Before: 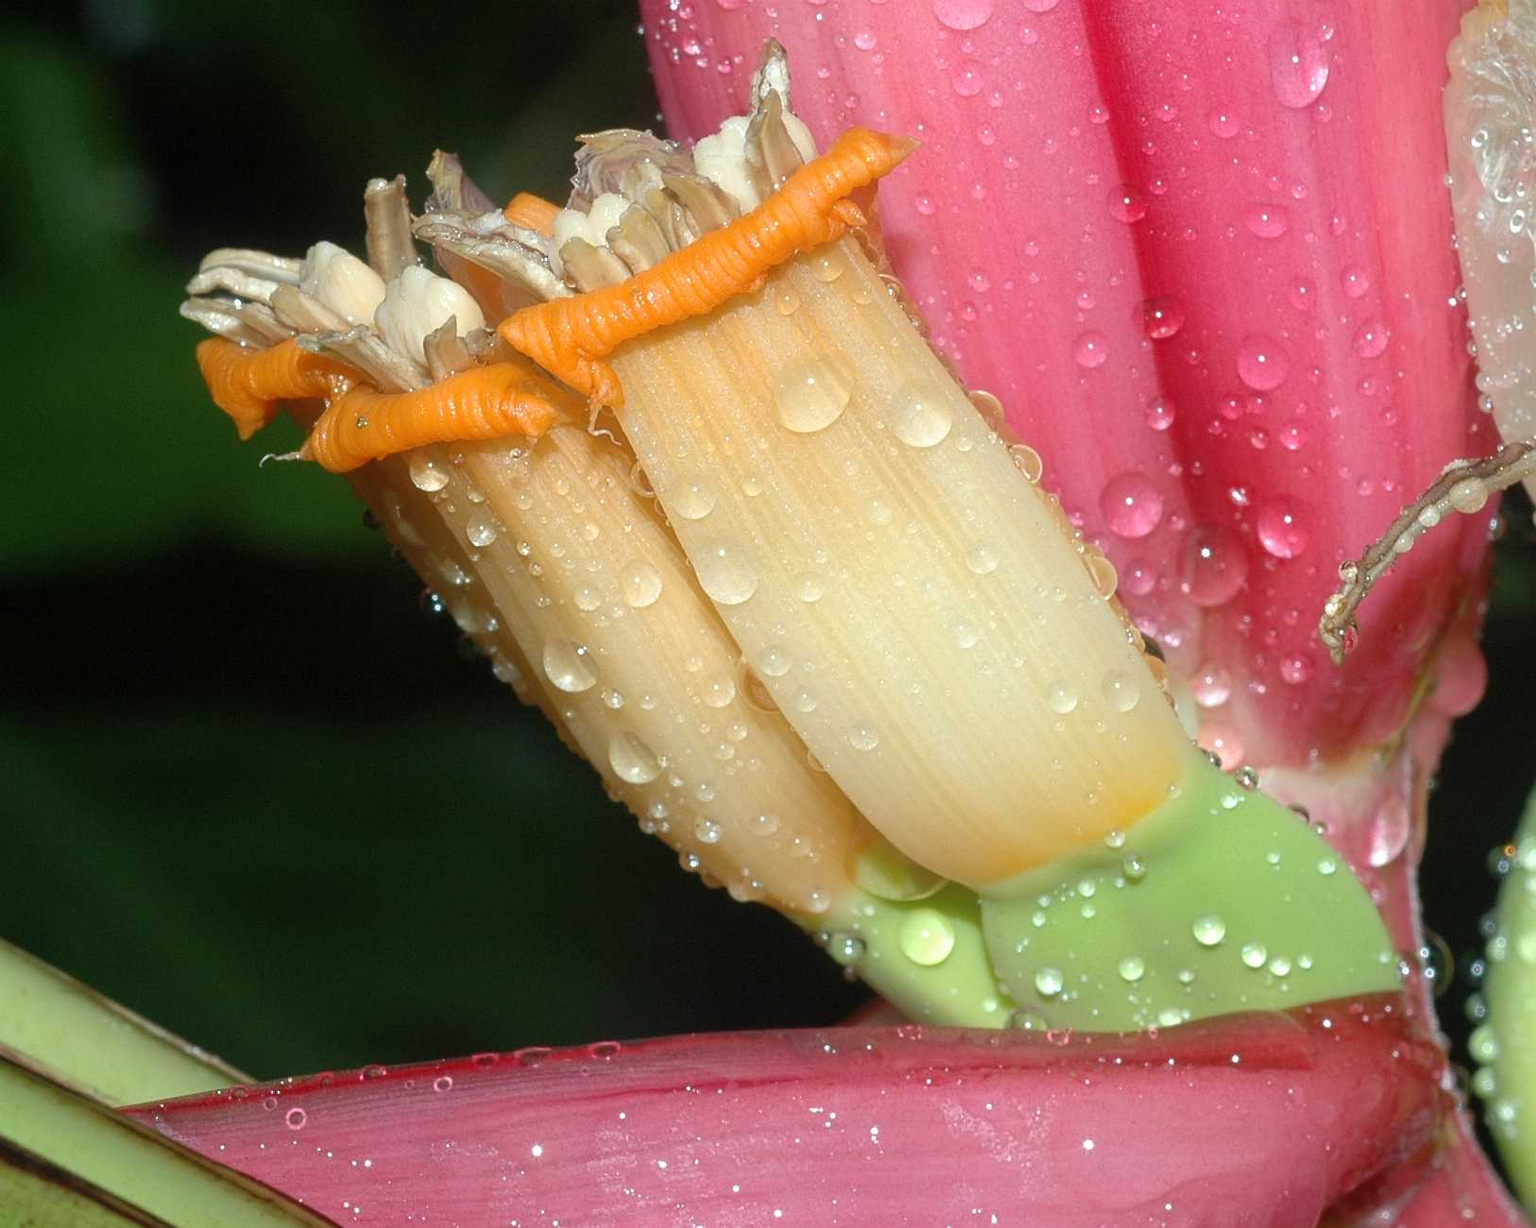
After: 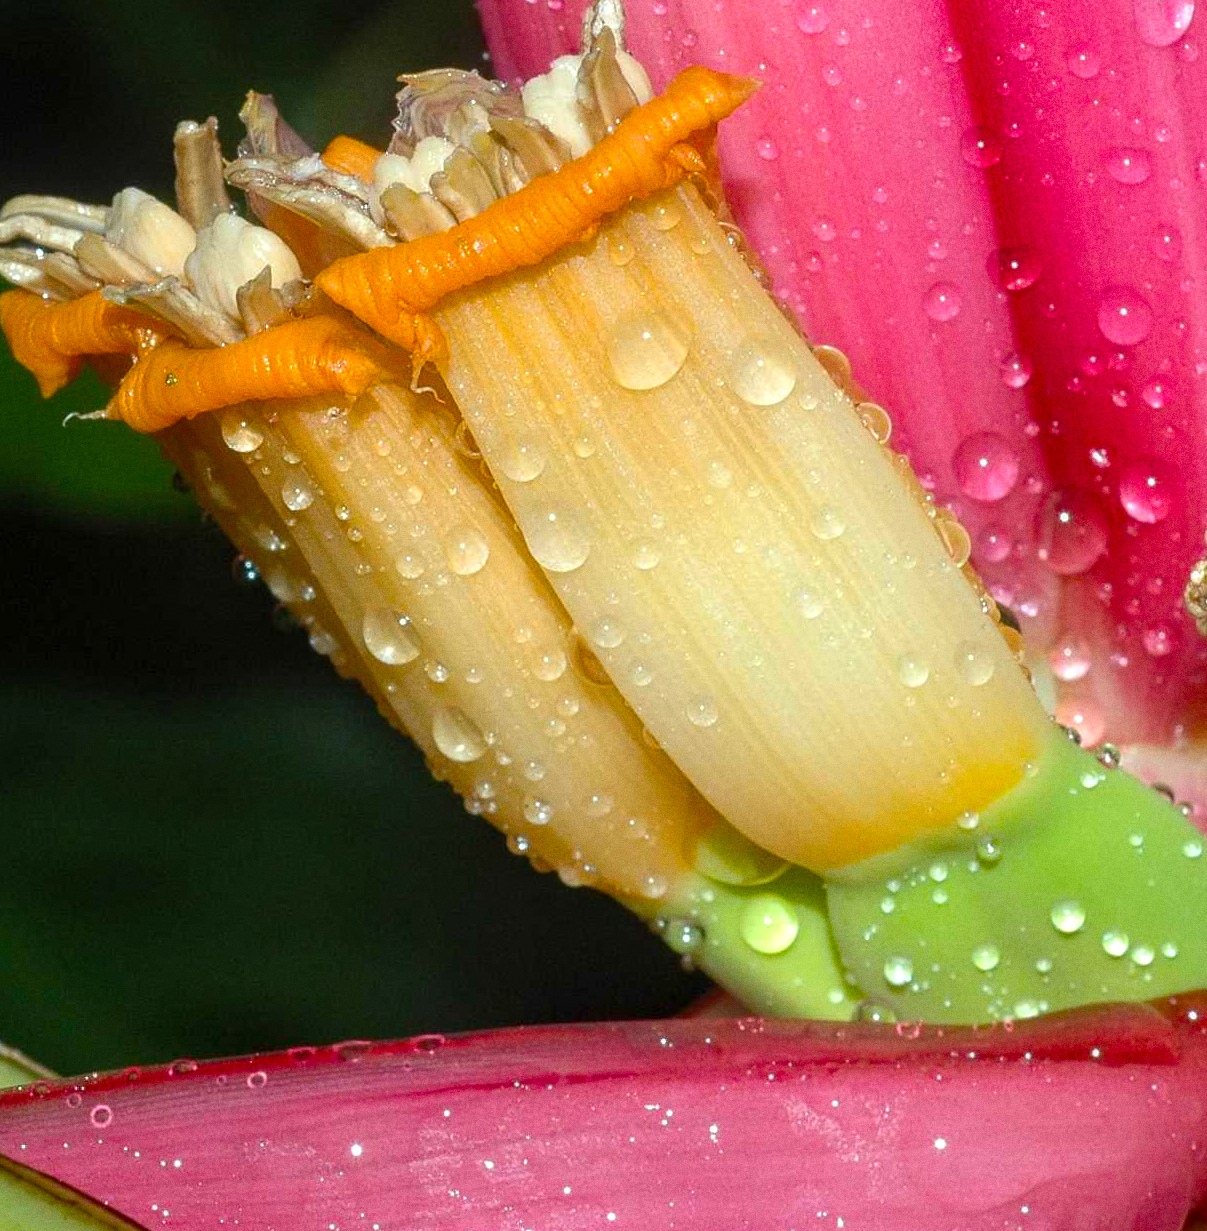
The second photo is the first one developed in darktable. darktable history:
local contrast: on, module defaults
crop and rotate: left 13.15%, top 5.251%, right 12.609%
grain: coarseness 0.09 ISO
color balance rgb: perceptual saturation grading › global saturation 30%, global vibrance 20%
